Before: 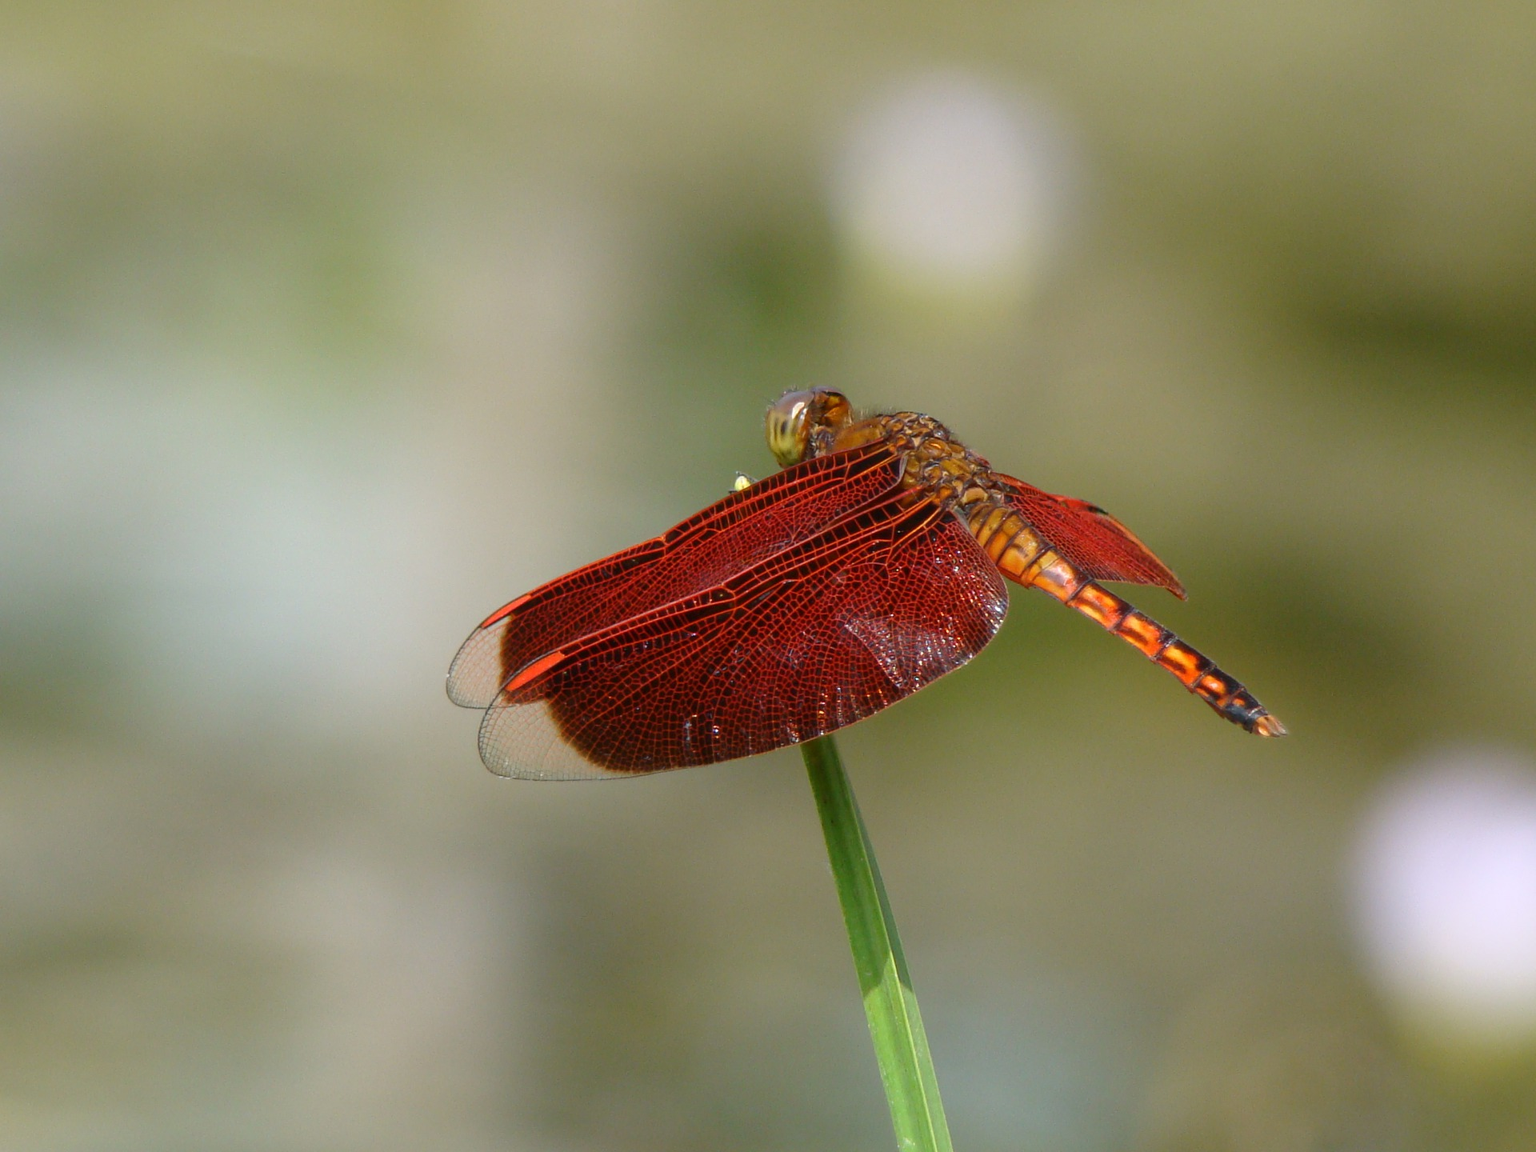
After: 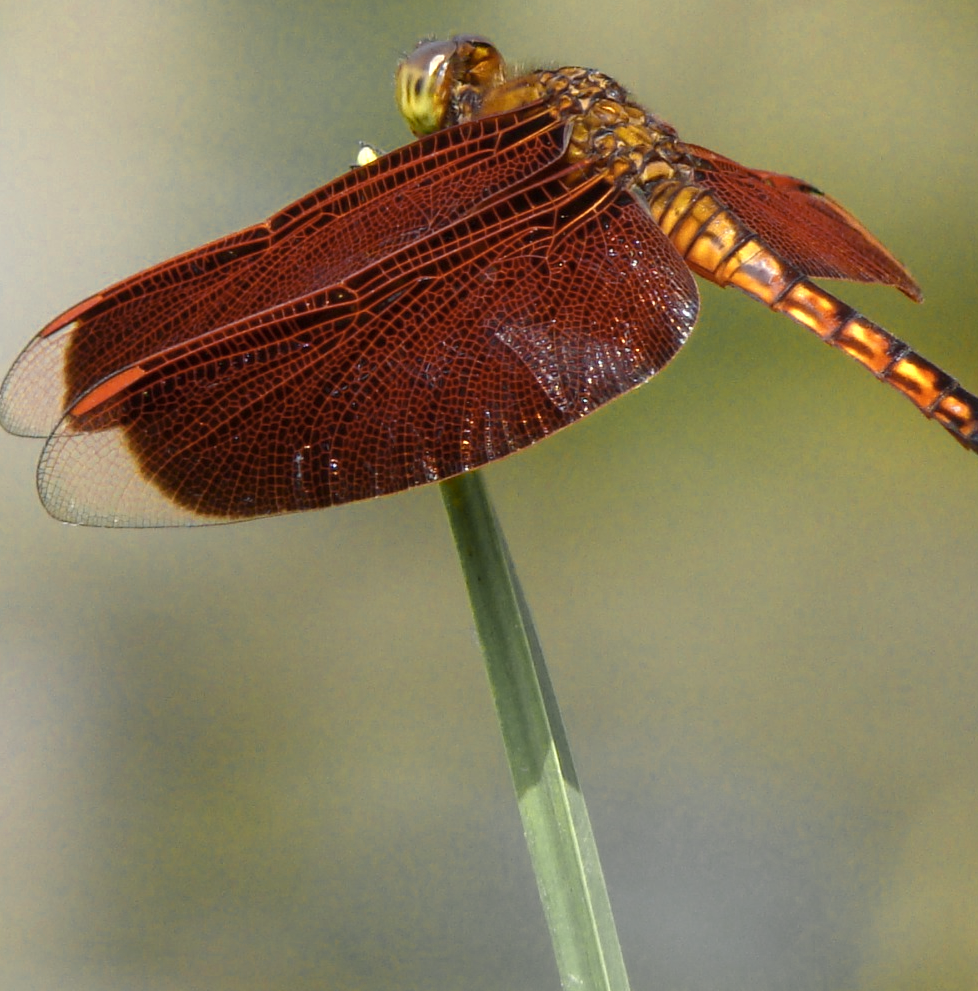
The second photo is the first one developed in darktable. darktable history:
color zones: curves: ch0 [(0.004, 0.306) (0.107, 0.448) (0.252, 0.656) (0.41, 0.398) (0.595, 0.515) (0.768, 0.628)]; ch1 [(0.07, 0.323) (0.151, 0.452) (0.252, 0.608) (0.346, 0.221) (0.463, 0.189) (0.61, 0.368) (0.735, 0.395) (0.921, 0.412)]; ch2 [(0, 0.476) (0.132, 0.512) (0.243, 0.512) (0.397, 0.48) (0.522, 0.376) (0.634, 0.536) (0.761, 0.46)]
crop and rotate: left 29.237%, top 31.152%, right 19.807%
exposure: black level correction 0.002, compensate highlight preservation false
